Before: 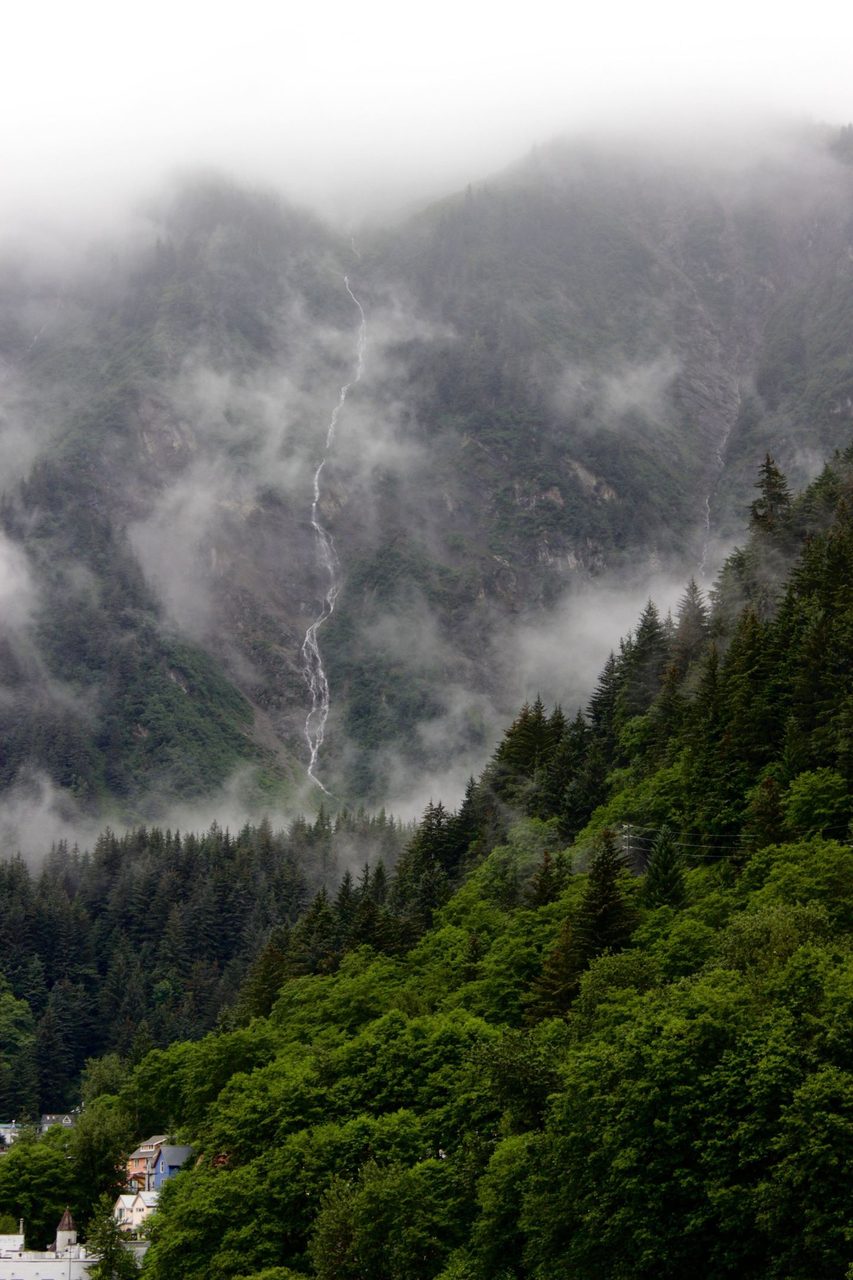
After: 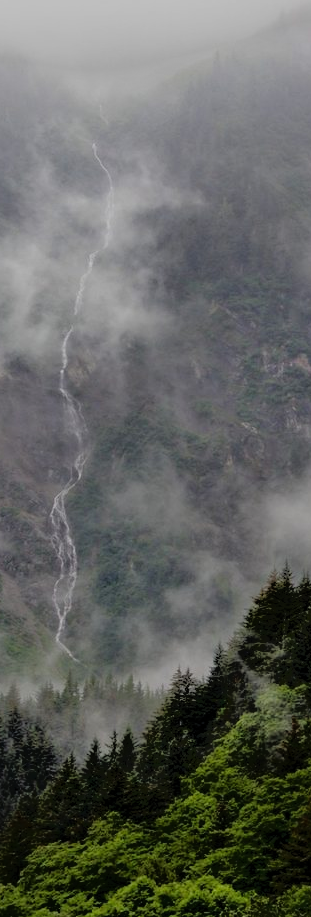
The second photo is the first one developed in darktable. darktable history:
crop and rotate: left 29.708%, top 10.396%, right 33.744%, bottom 17.918%
tone equalizer: -7 EV -0.639 EV, -6 EV 0.978 EV, -5 EV -0.466 EV, -4 EV 0.422 EV, -3 EV 0.411 EV, -2 EV 0.151 EV, -1 EV -0.125 EV, +0 EV -0.396 EV
exposure: exposure 0.014 EV, compensate highlight preservation false
filmic rgb: black relative exposure -7.78 EV, white relative exposure 4.42 EV, hardness 3.76, latitude 37.58%, contrast 0.975, highlights saturation mix 8.58%, shadows ↔ highlights balance 3.89%, add noise in highlights 0.001, preserve chrominance max RGB, color science v3 (2019), use custom middle-gray values true, contrast in highlights soft
